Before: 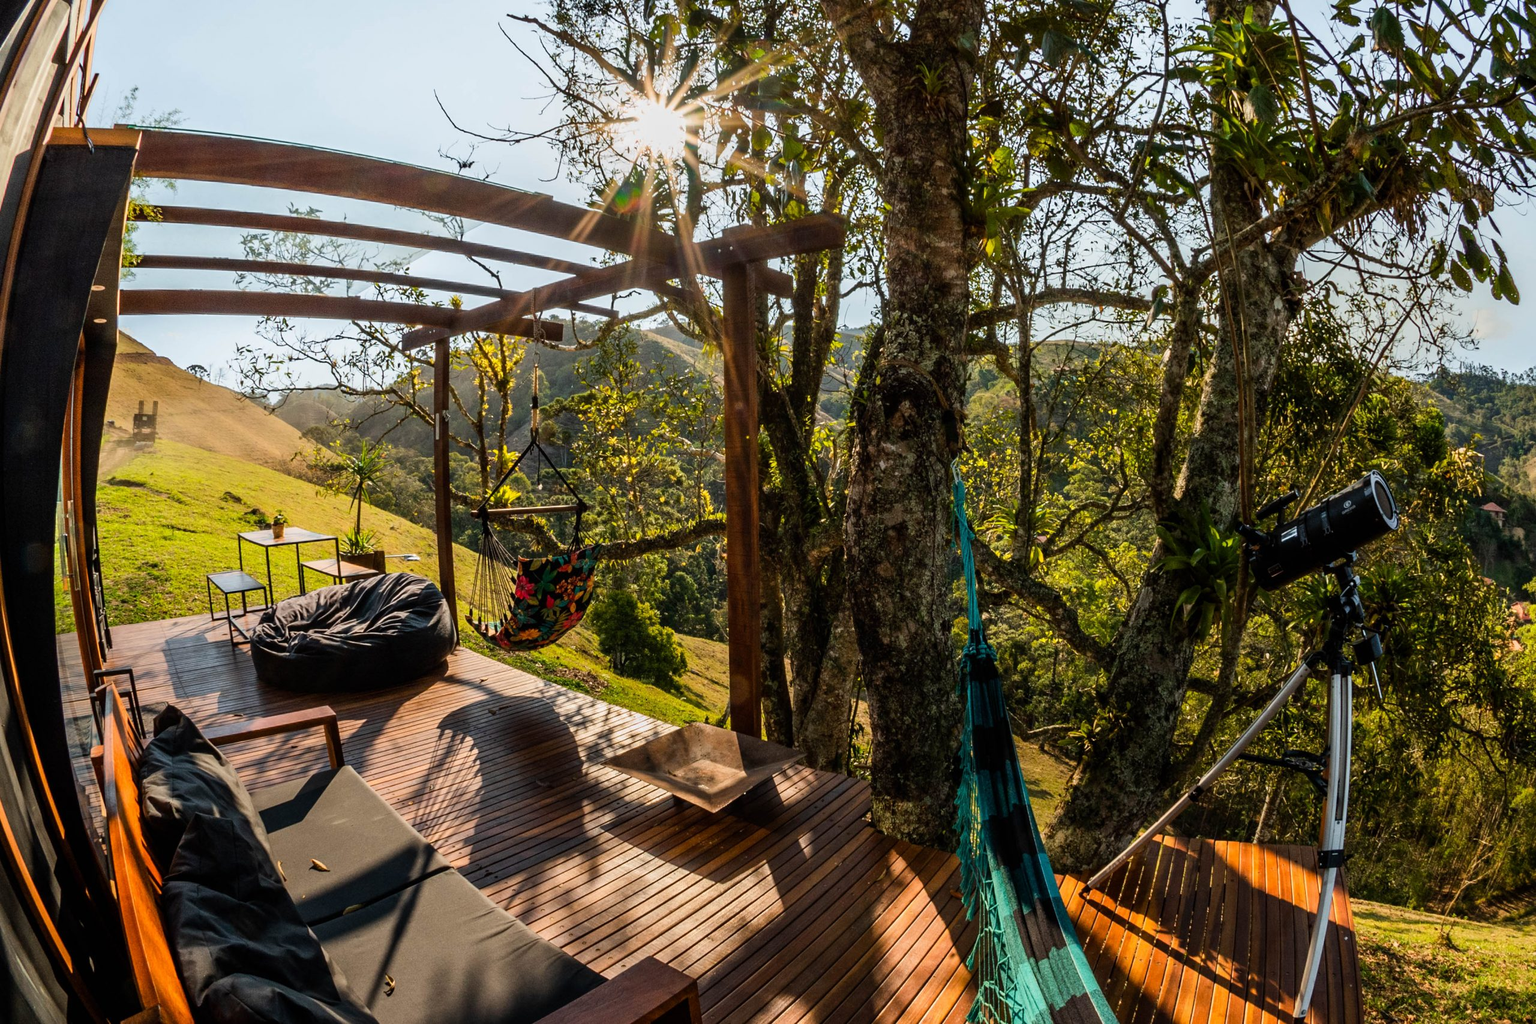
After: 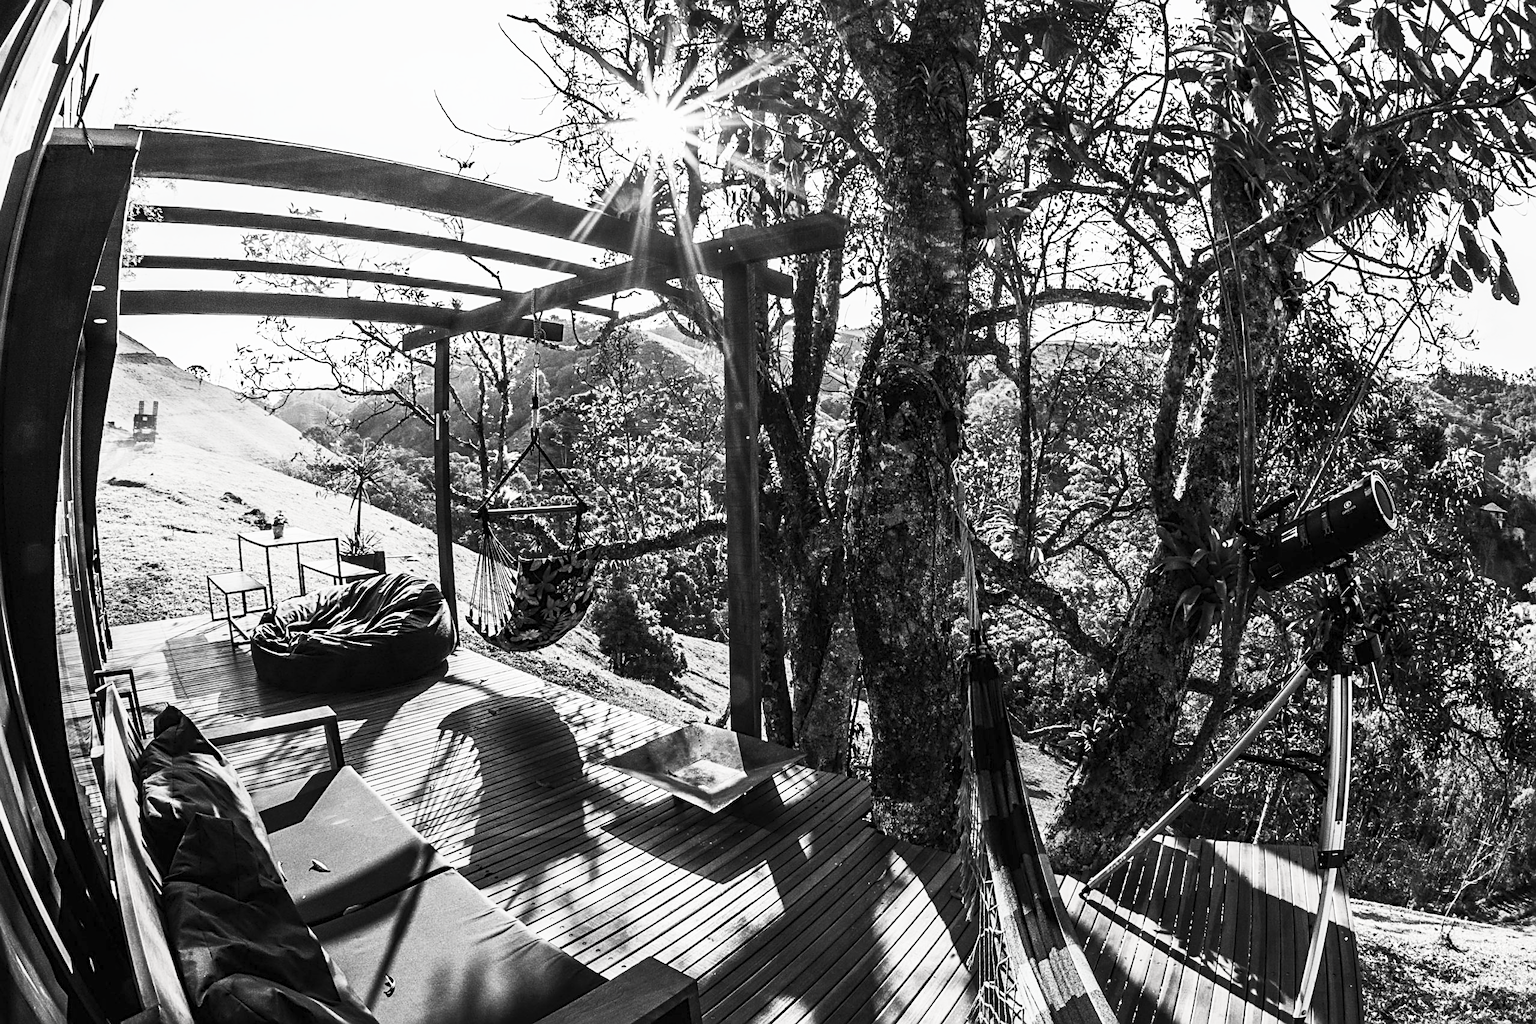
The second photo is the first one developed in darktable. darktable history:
contrast brightness saturation: contrast 0.54, brightness 0.453, saturation -0.991
sharpen: radius 2.767
